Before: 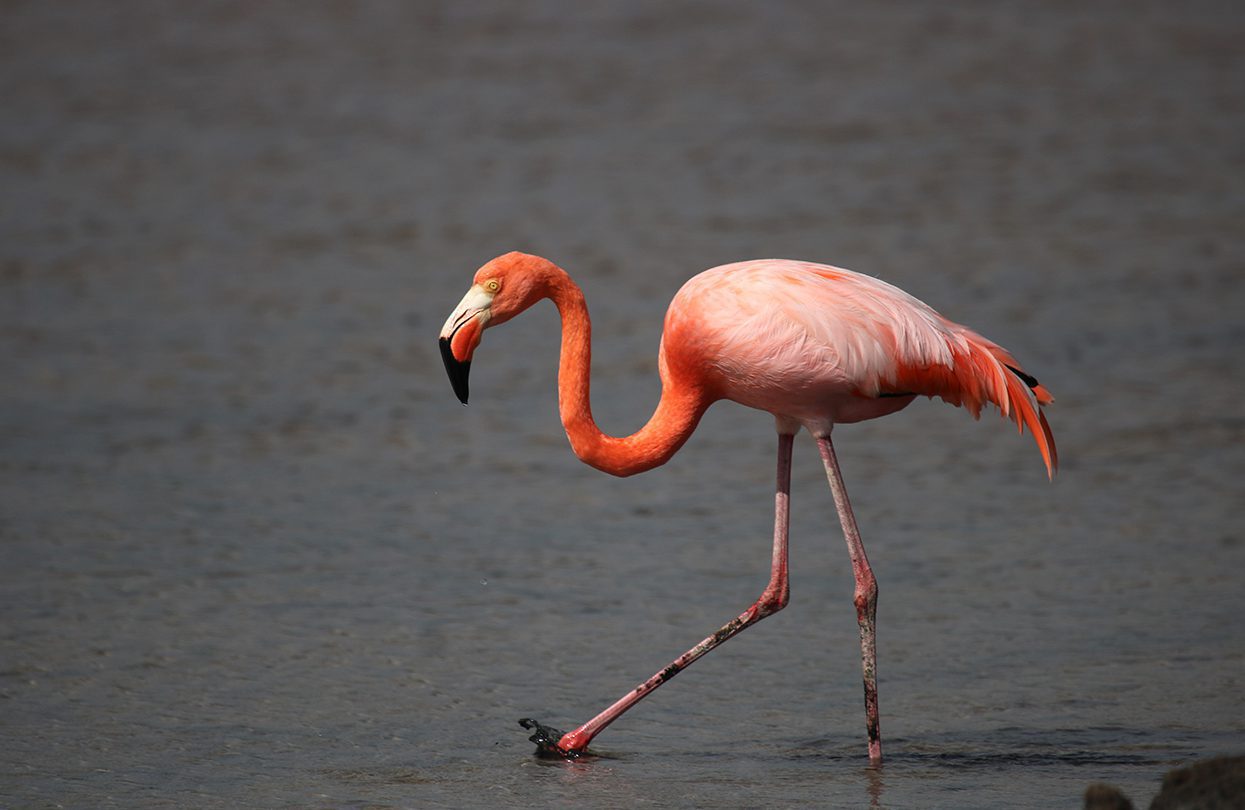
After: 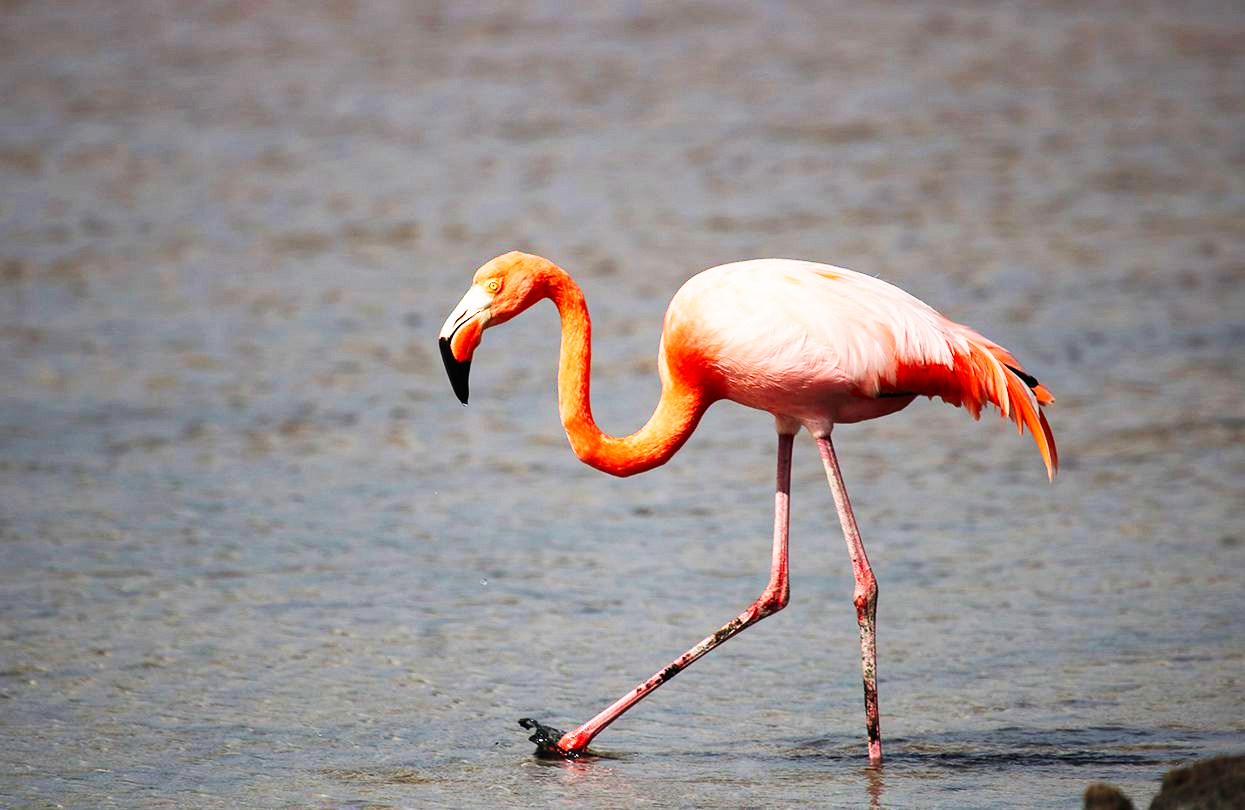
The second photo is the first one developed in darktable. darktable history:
shadows and highlights: shadows 37.64, highlights -26.93, soften with gaussian
velvia: strength 15.59%
color balance rgb: perceptual saturation grading › global saturation 0.005%, perceptual brilliance grading › mid-tones 10.539%, perceptual brilliance grading › shadows 15.021%
base curve: curves: ch0 [(0, 0) (0.007, 0.004) (0.027, 0.03) (0.046, 0.07) (0.207, 0.54) (0.442, 0.872) (0.673, 0.972) (1, 1)], preserve colors none
